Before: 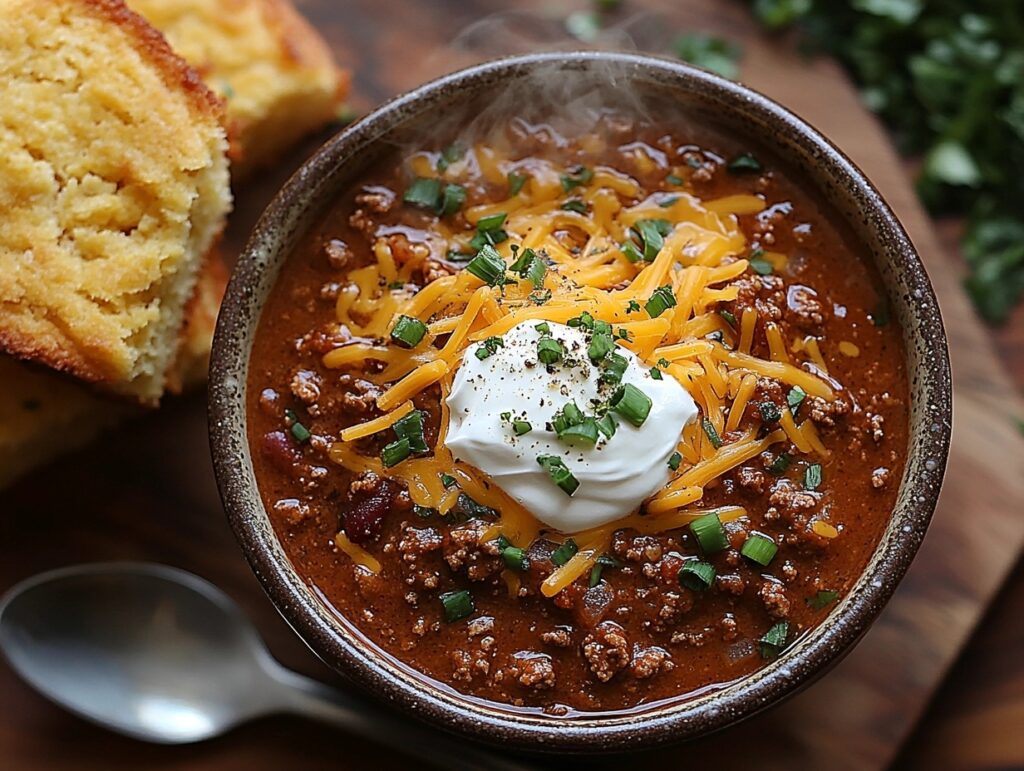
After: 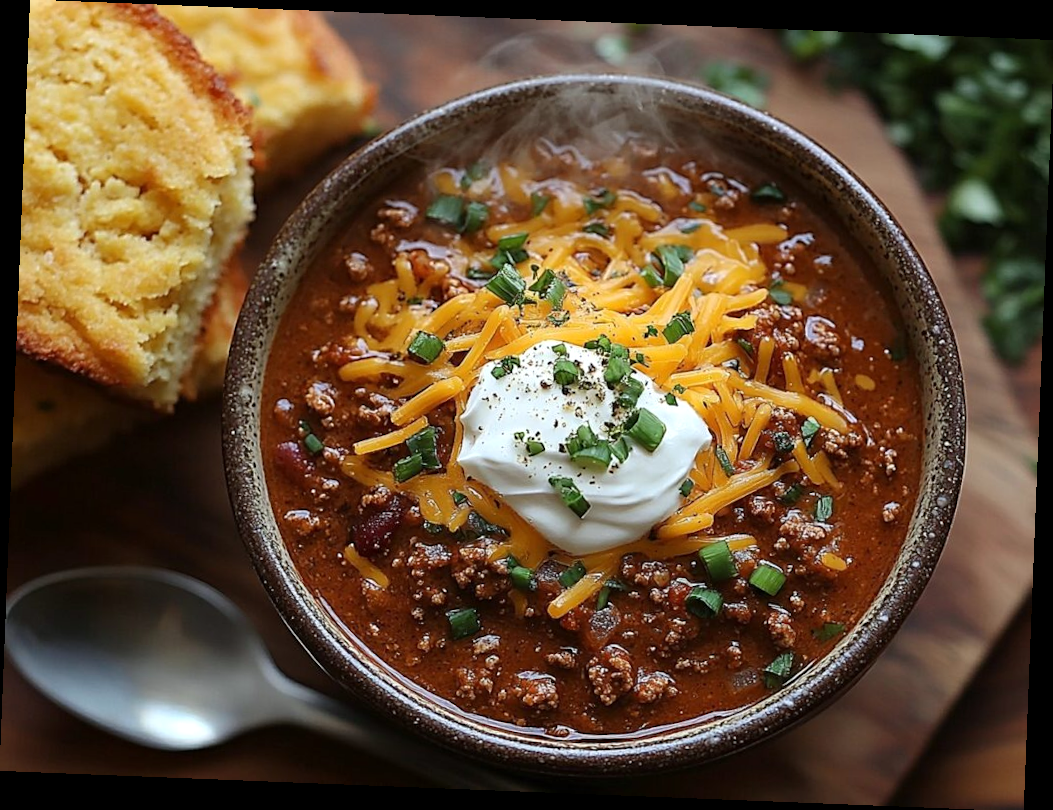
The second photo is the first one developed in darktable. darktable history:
exposure: exposure 0.127 EV, compensate highlight preservation false
rotate and perspective: rotation 2.27°, automatic cropping off
white balance: red 0.978, blue 0.999
